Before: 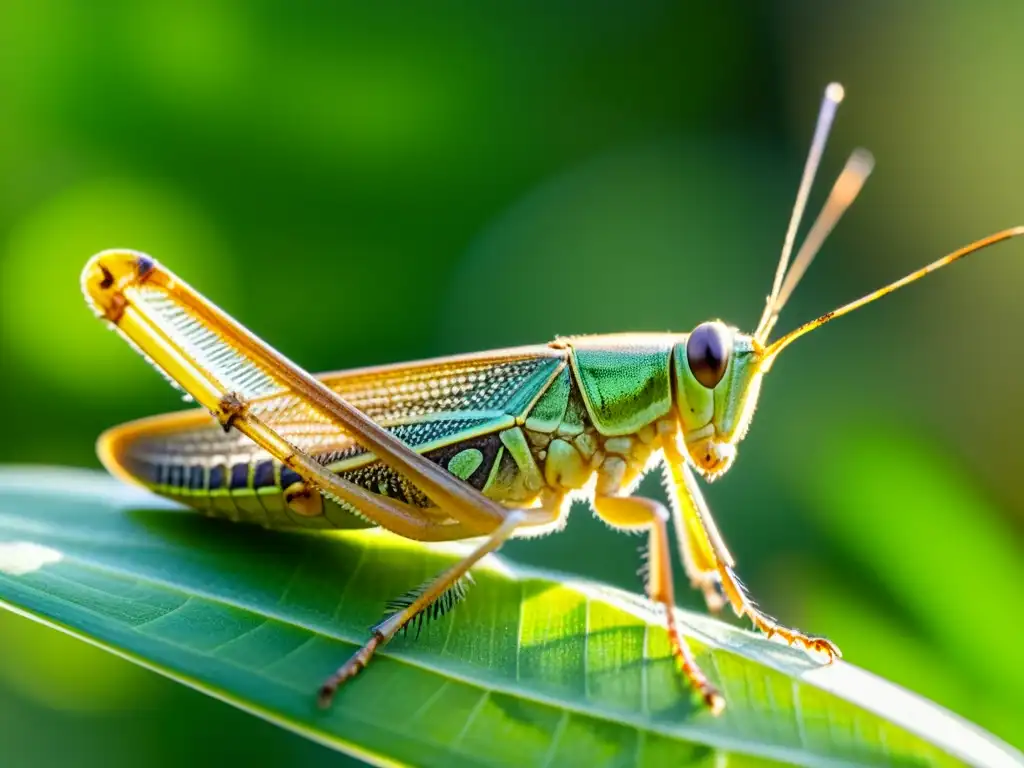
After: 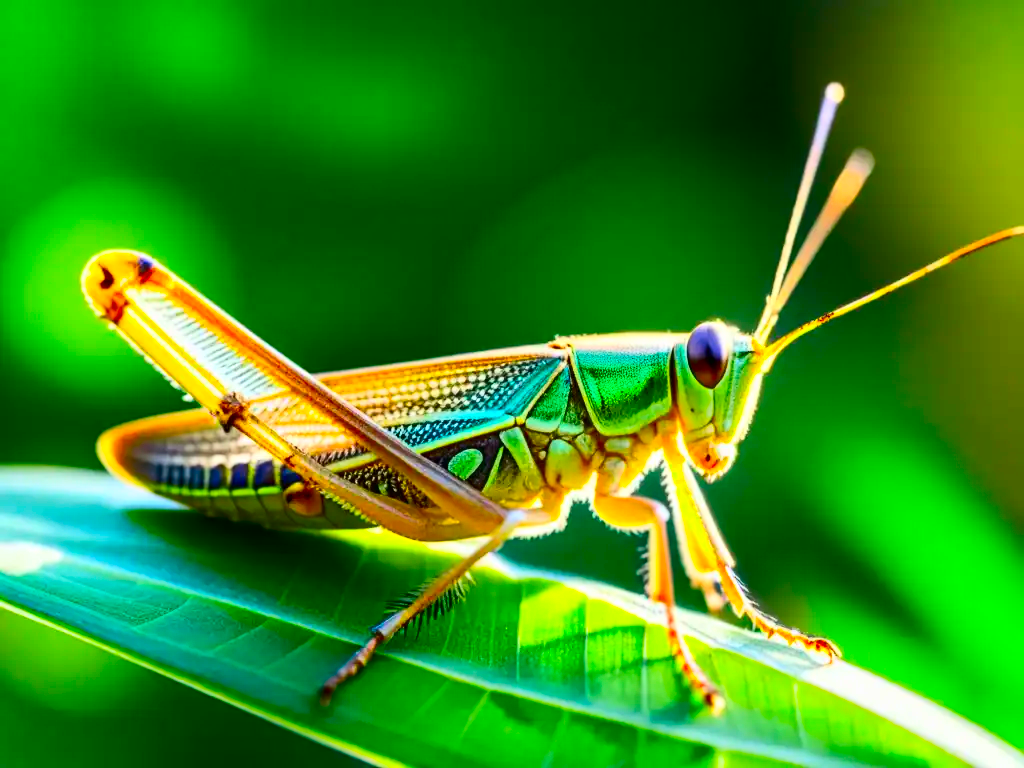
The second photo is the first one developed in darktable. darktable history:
contrast brightness saturation: contrast 0.256, brightness 0.015, saturation 0.862
